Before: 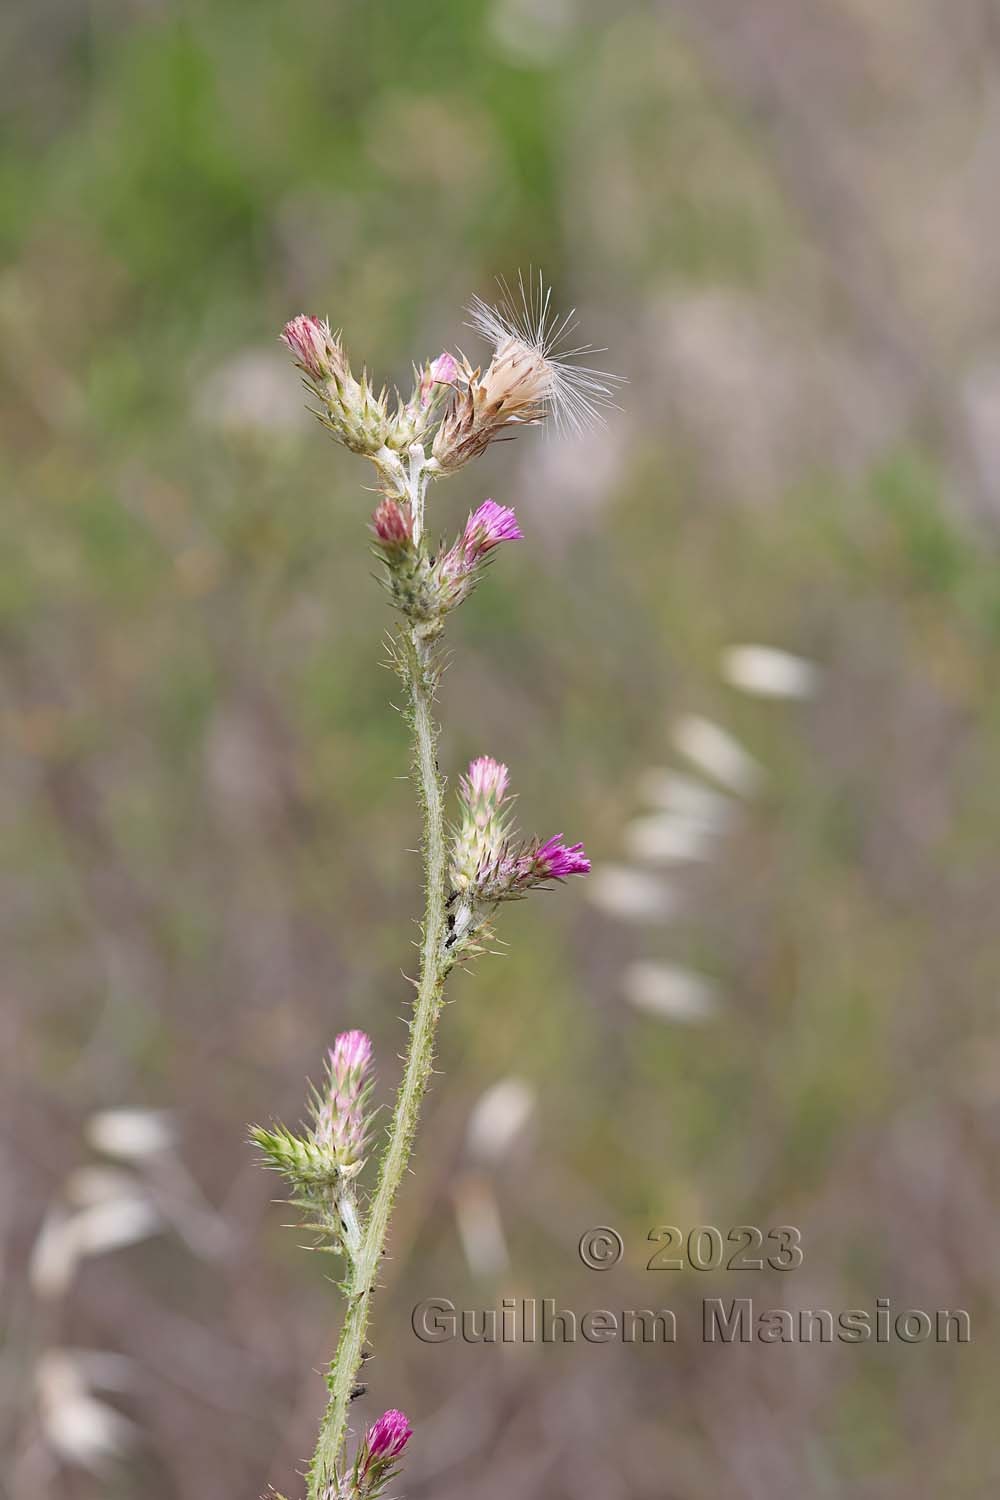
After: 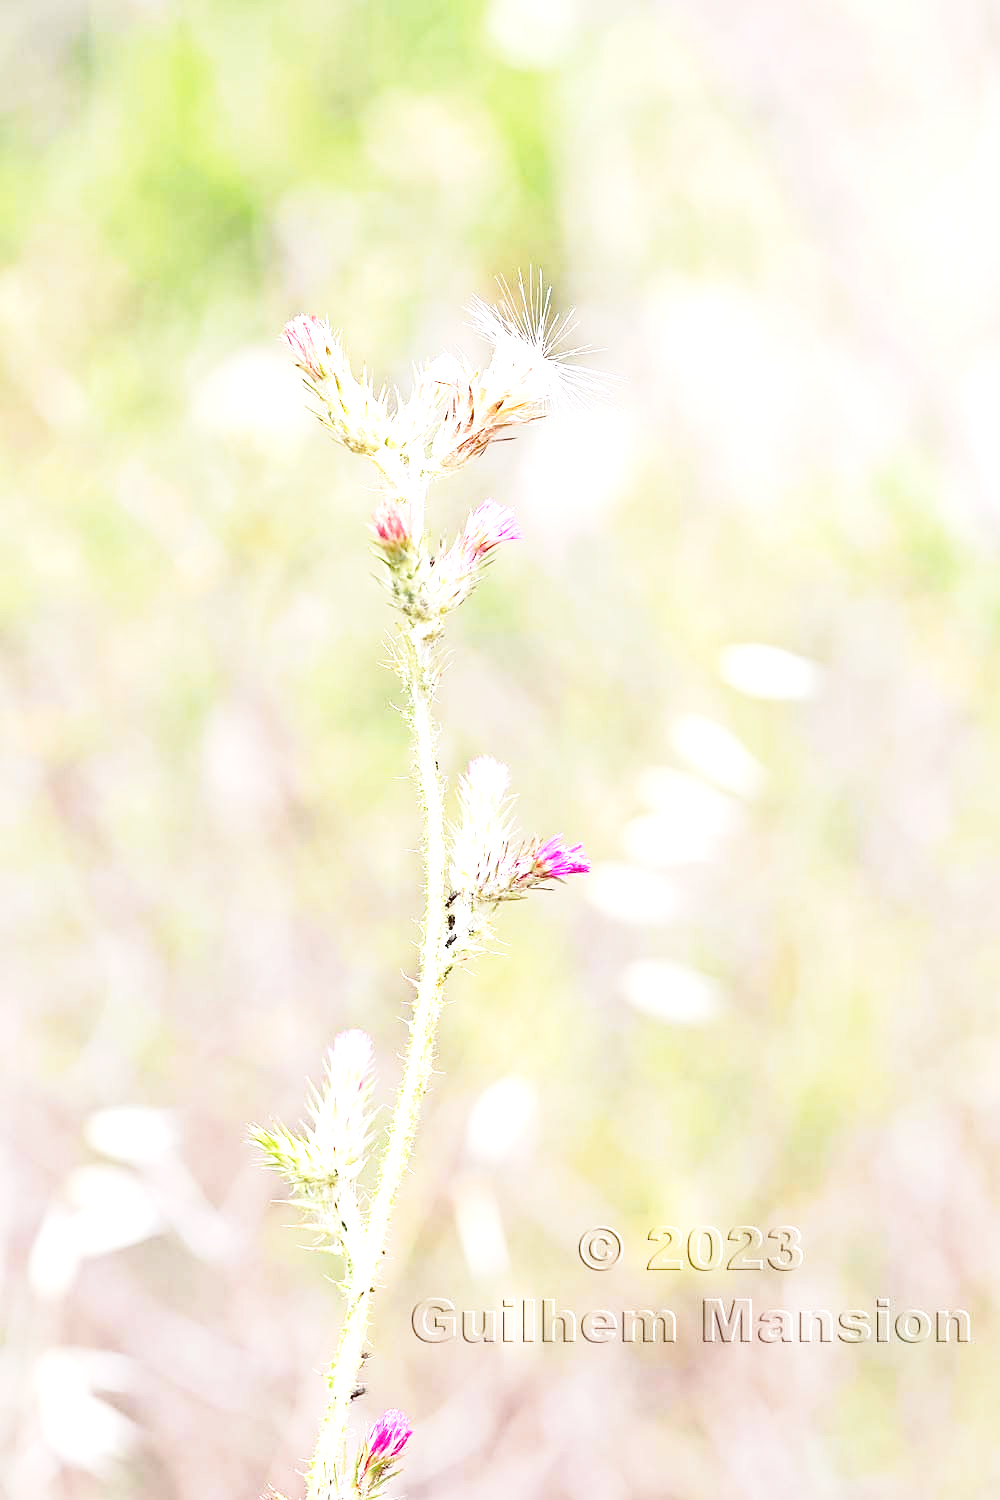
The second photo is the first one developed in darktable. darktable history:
base curve: curves: ch0 [(0, 0) (0.028, 0.03) (0.121, 0.232) (0.46, 0.748) (0.859, 0.968) (1, 1)], preserve colors none
exposure: black level correction 0.001, exposure 1.72 EV, compensate highlight preservation false
